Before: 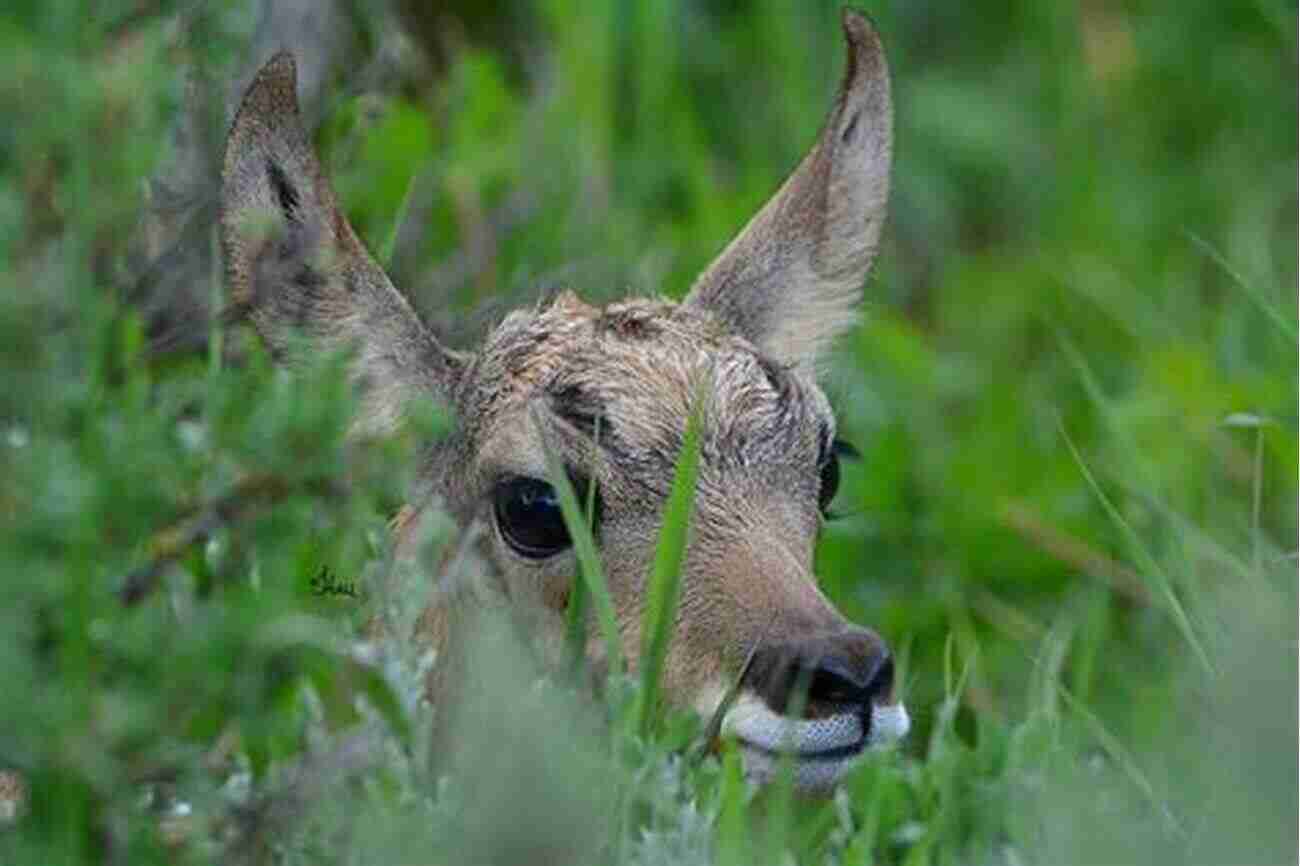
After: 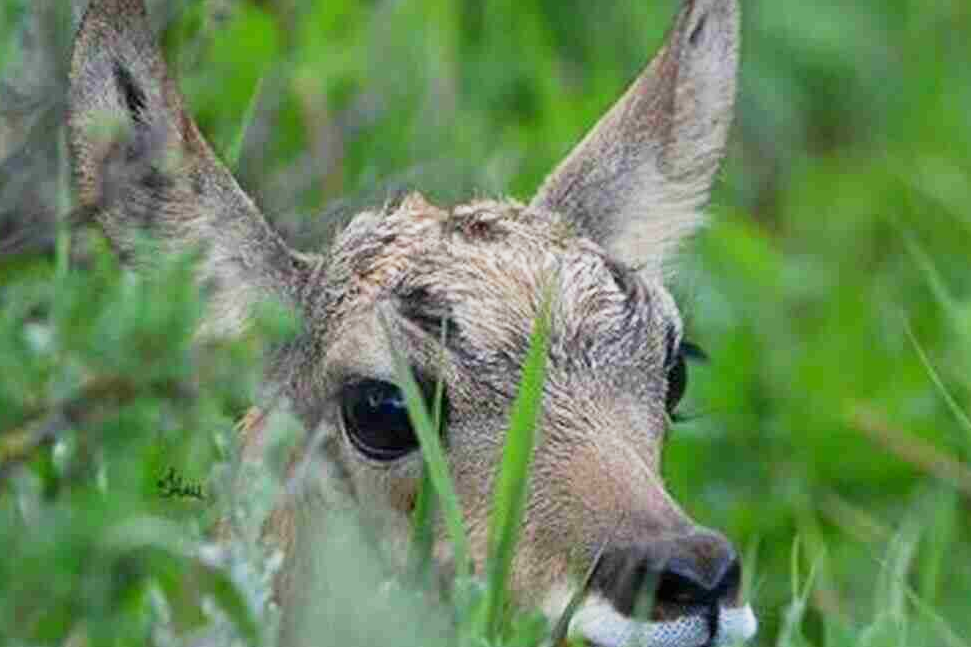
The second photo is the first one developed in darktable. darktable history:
base curve: curves: ch0 [(0, 0) (0.088, 0.125) (0.176, 0.251) (0.354, 0.501) (0.613, 0.749) (1, 0.877)], preserve colors none
crop and rotate: left 11.831%, top 11.346%, right 13.429%, bottom 13.899%
